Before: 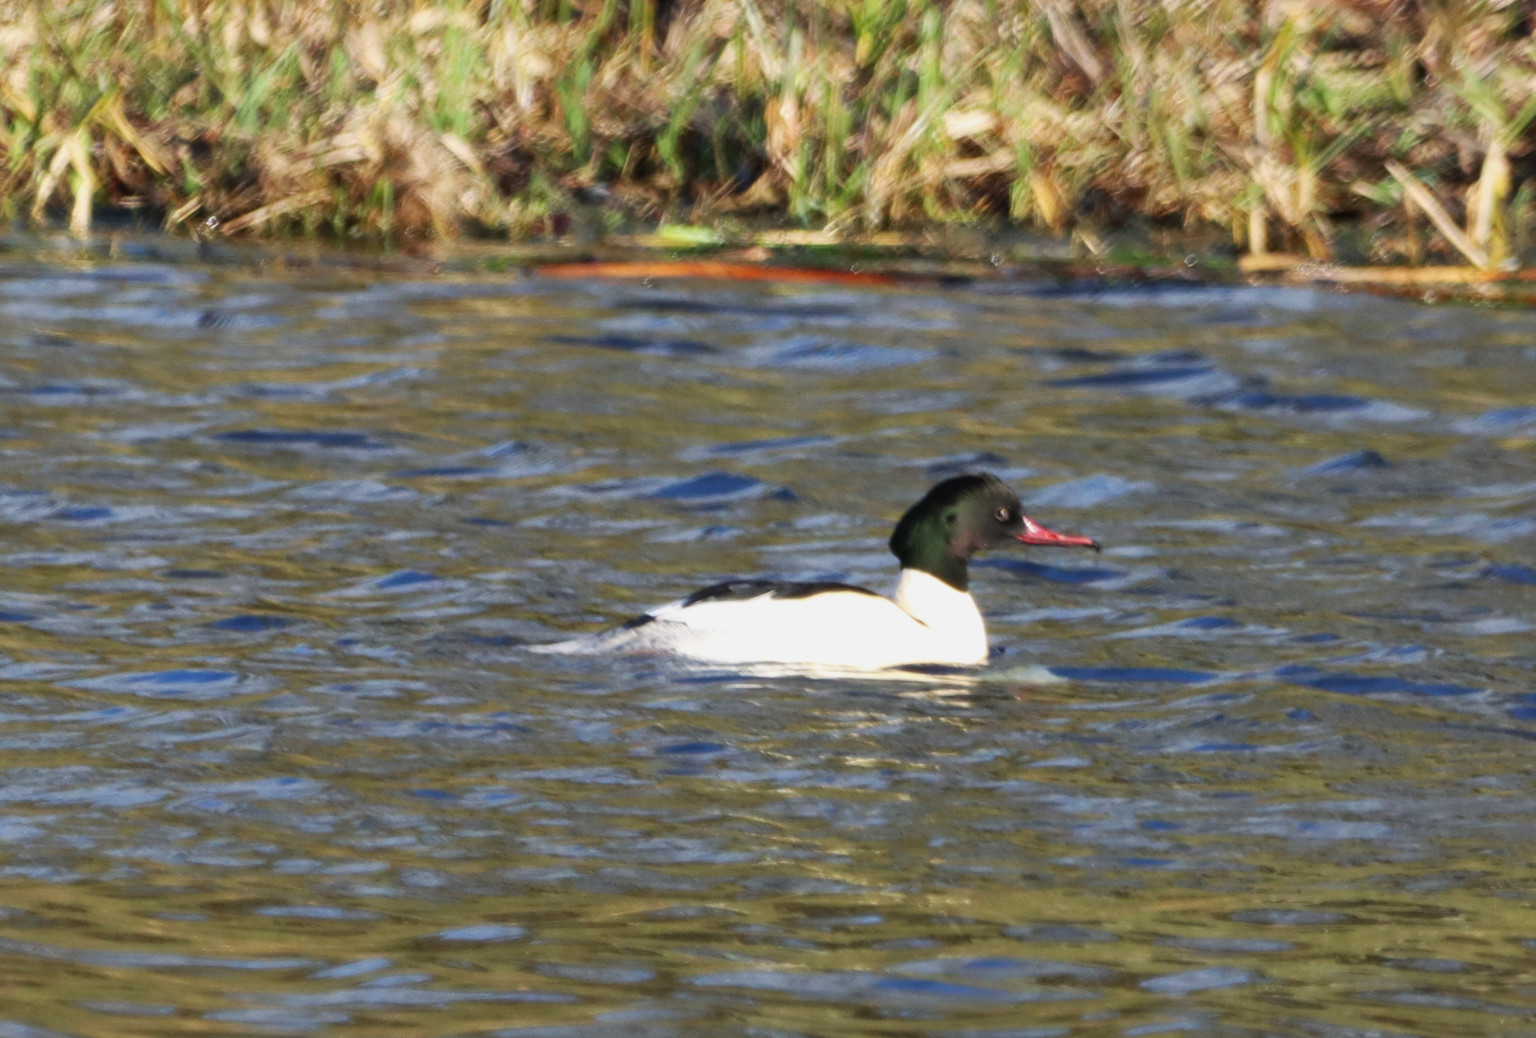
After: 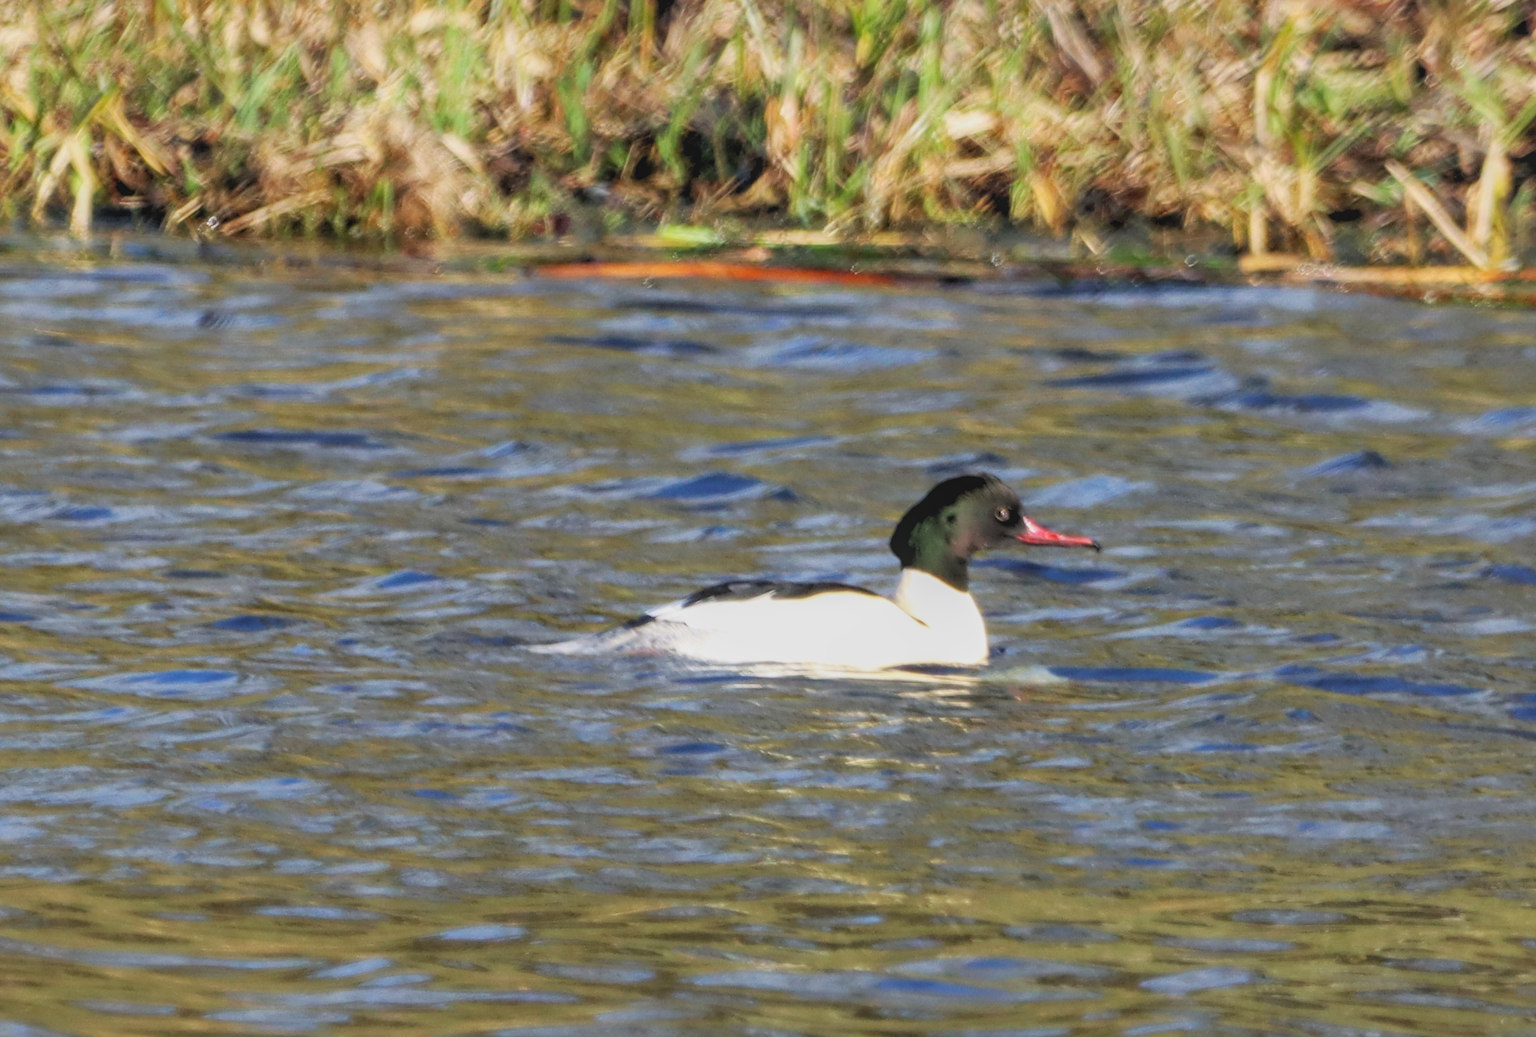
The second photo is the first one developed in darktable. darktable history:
contrast brightness saturation: contrast -0.28
sharpen: radius 0.969, amount 0.604
rgb levels: levels [[0.013, 0.434, 0.89], [0, 0.5, 1], [0, 0.5, 1]]
local contrast: highlights 35%, detail 135%
